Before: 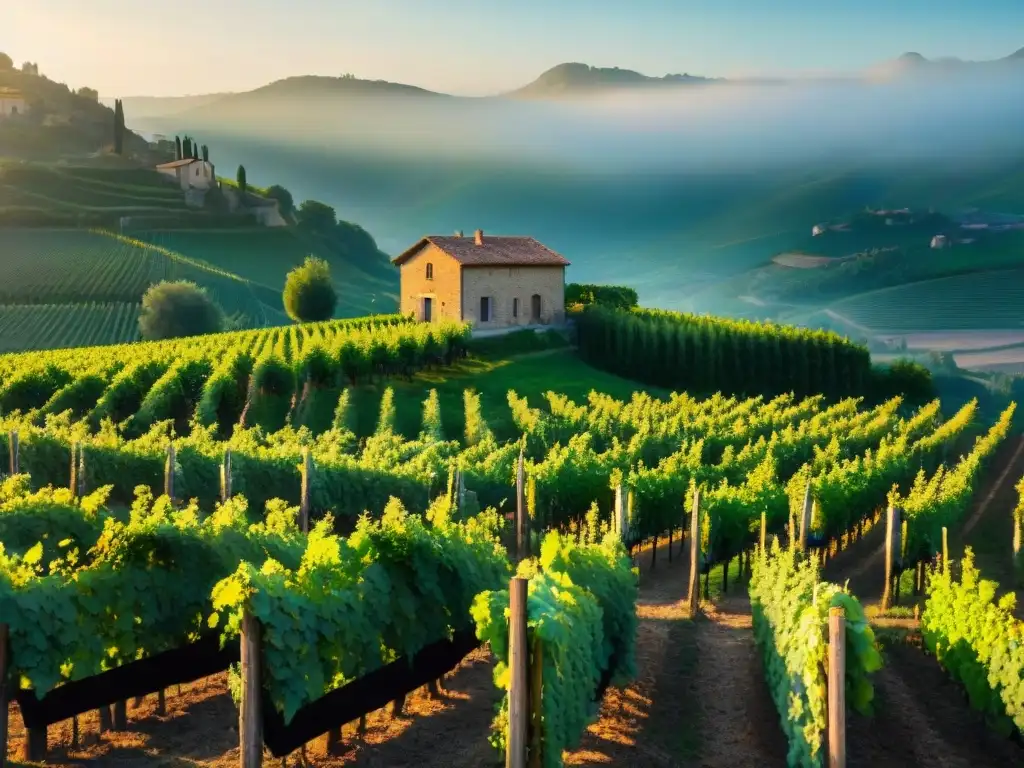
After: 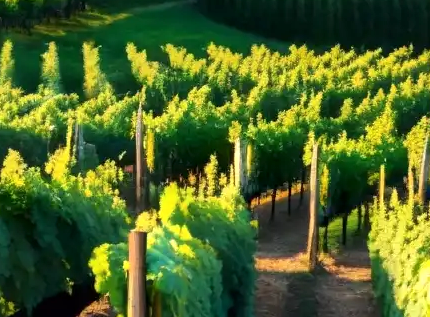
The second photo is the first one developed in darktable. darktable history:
crop: left 37.28%, top 45.302%, right 20.705%, bottom 13.391%
local contrast: mode bilateral grid, contrast 19, coarseness 50, detail 132%, midtone range 0.2
exposure: exposure 0.202 EV, compensate highlight preservation false
